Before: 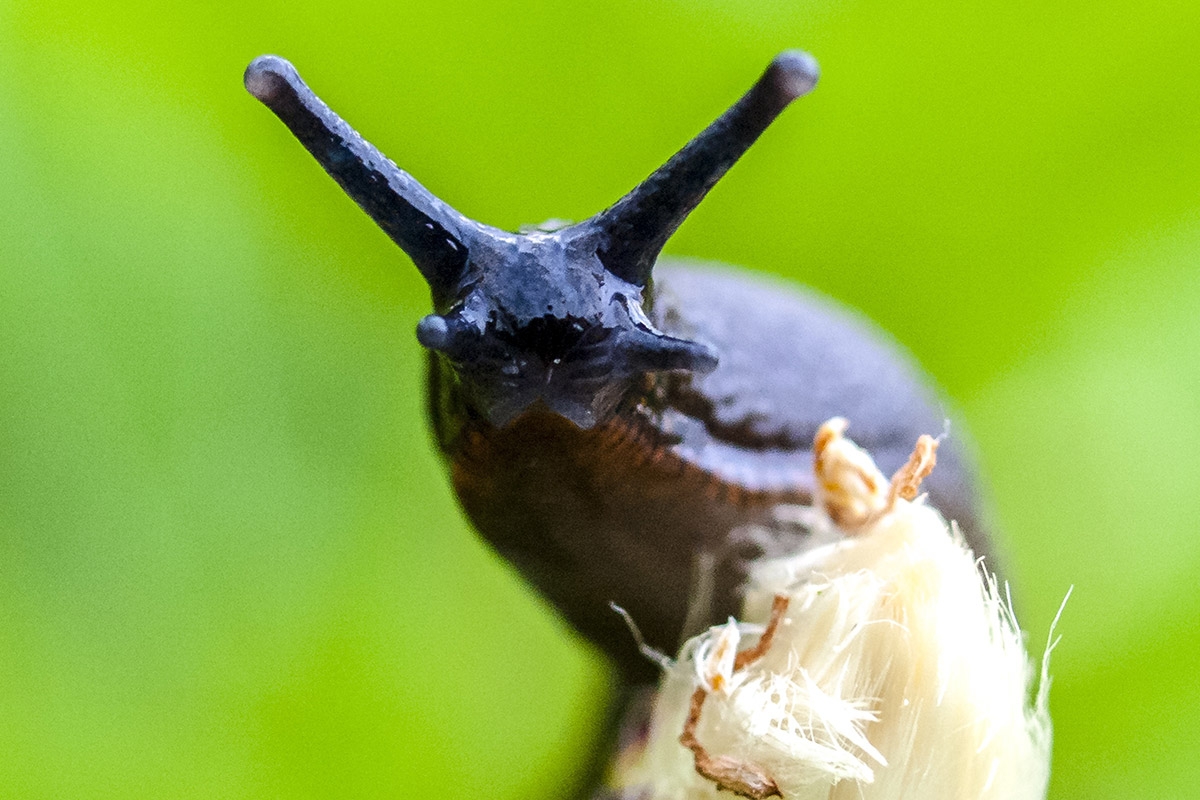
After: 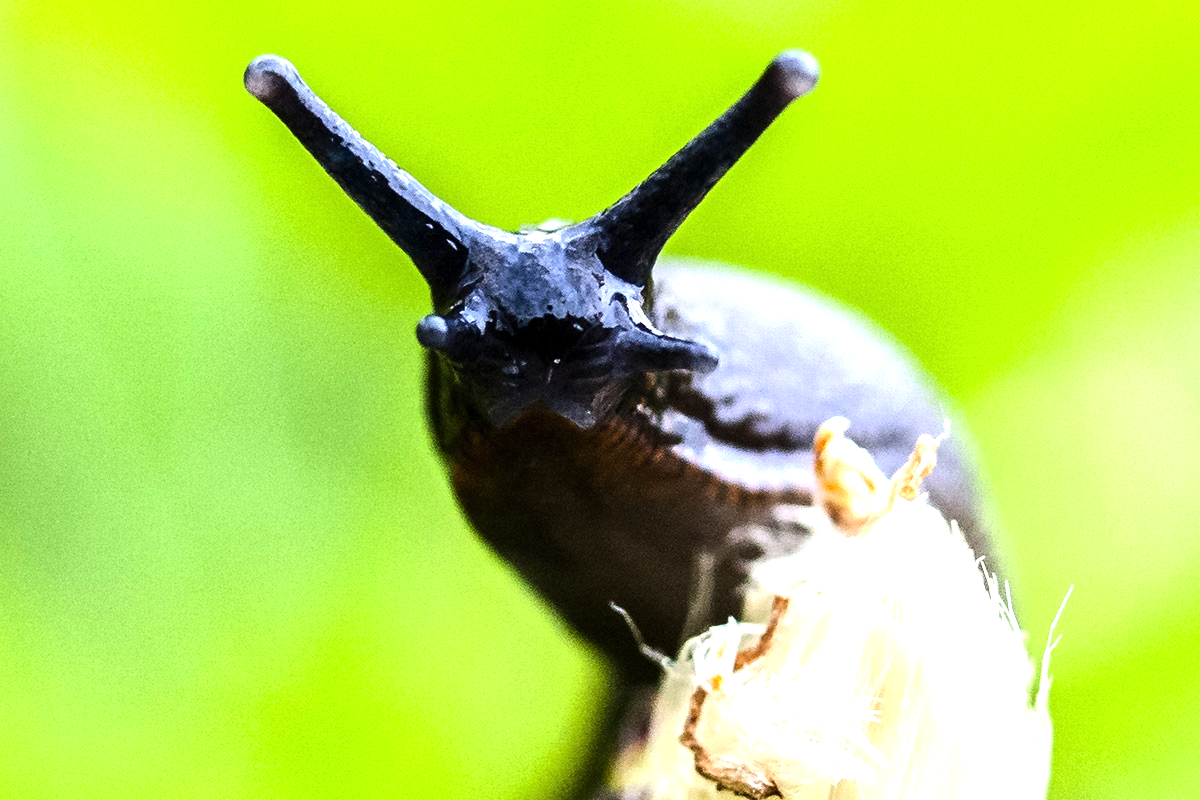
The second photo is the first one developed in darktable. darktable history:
tone equalizer: -8 EV -1.08 EV, -7 EV -1.01 EV, -6 EV -0.867 EV, -5 EV -0.578 EV, -3 EV 0.578 EV, -2 EV 0.867 EV, -1 EV 1.01 EV, +0 EV 1.08 EV, edges refinement/feathering 500, mask exposure compensation -1.57 EV, preserve details no
rotate and perspective: crop left 0, crop top 0
white balance: emerald 1
